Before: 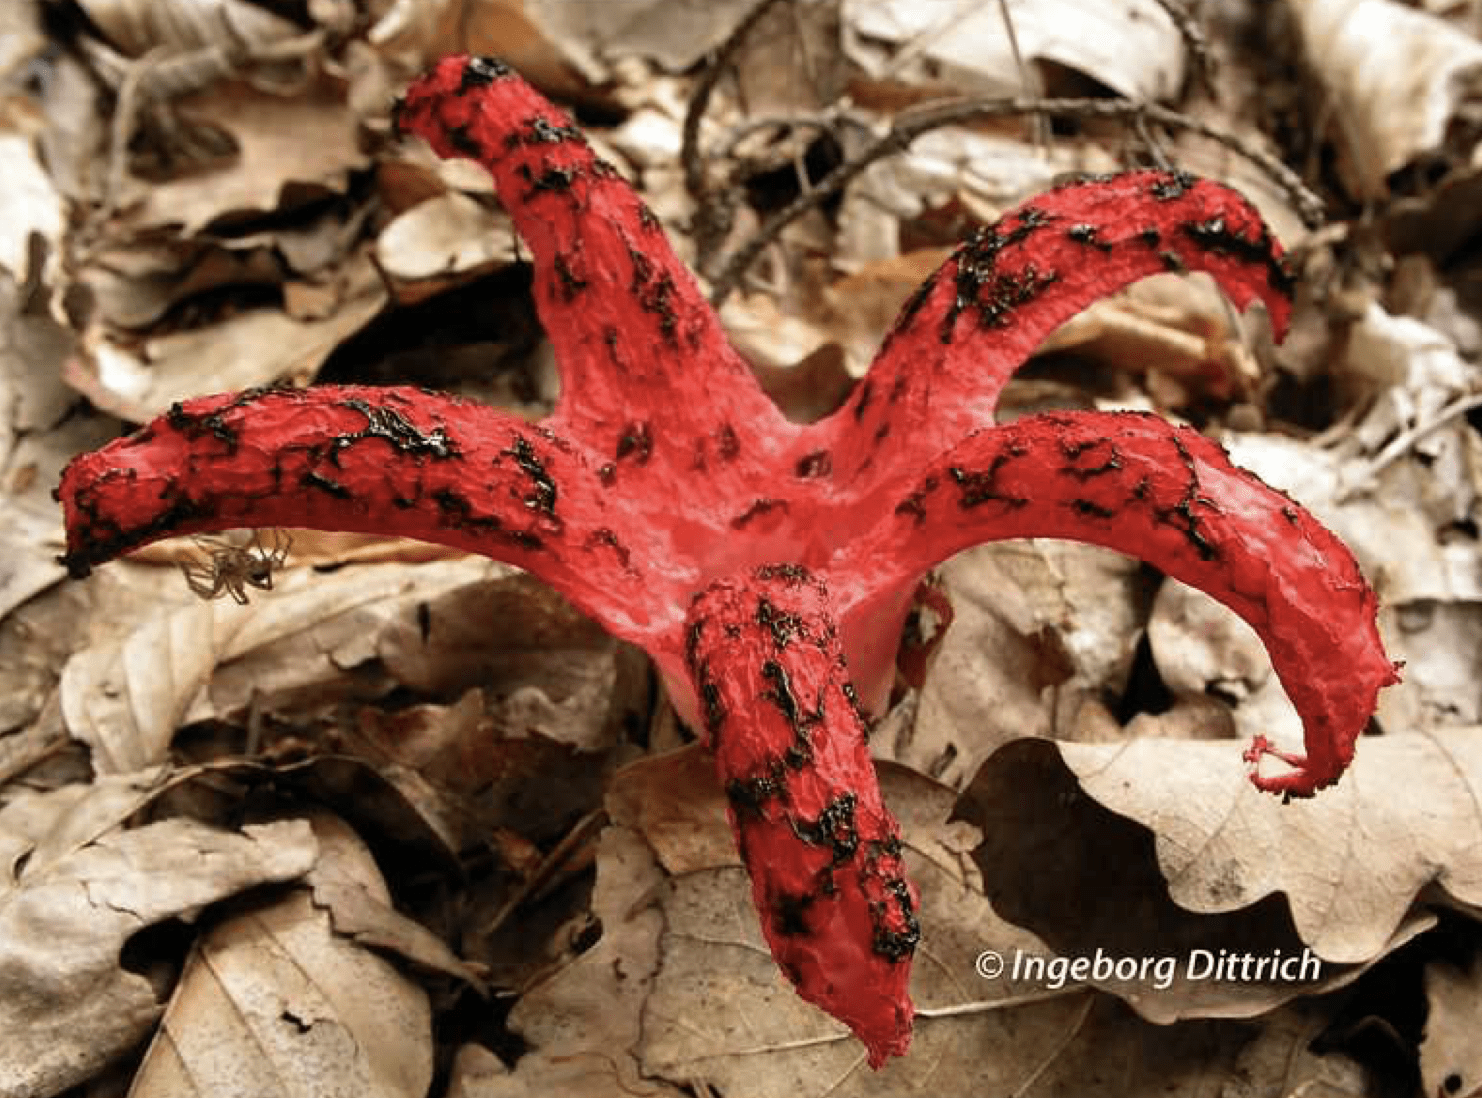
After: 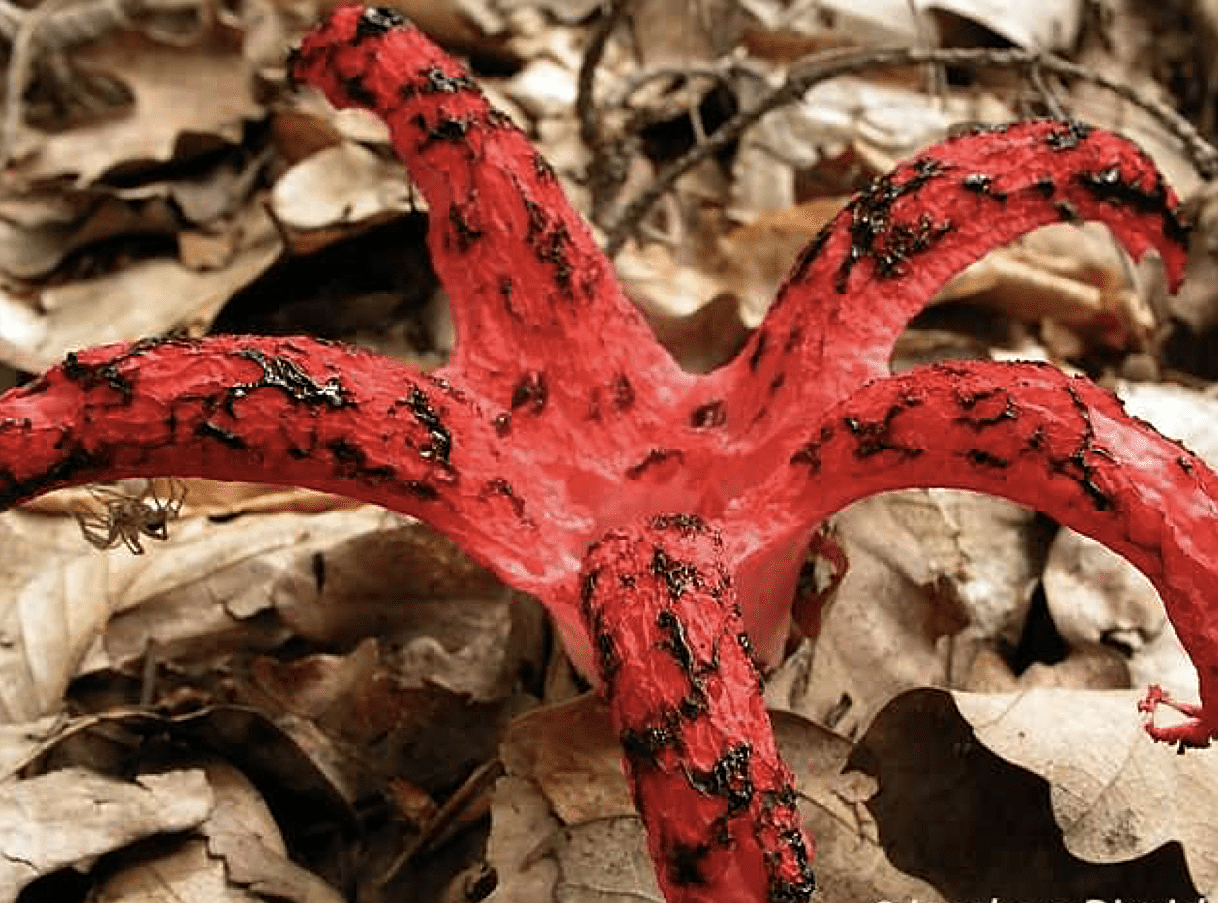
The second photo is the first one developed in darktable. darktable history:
crop and rotate: left 7.196%, top 4.574%, right 10.605%, bottom 13.178%
sharpen: on, module defaults
